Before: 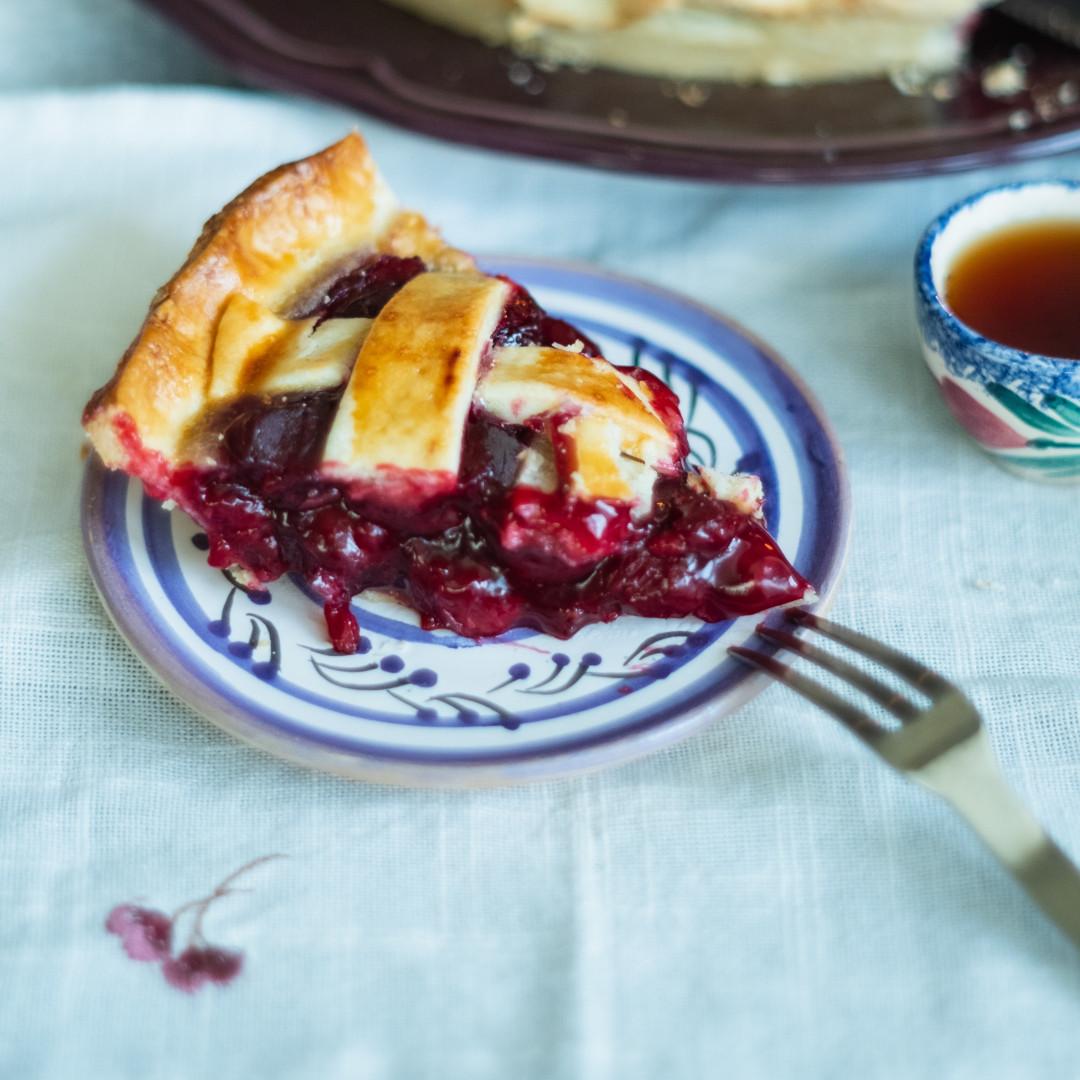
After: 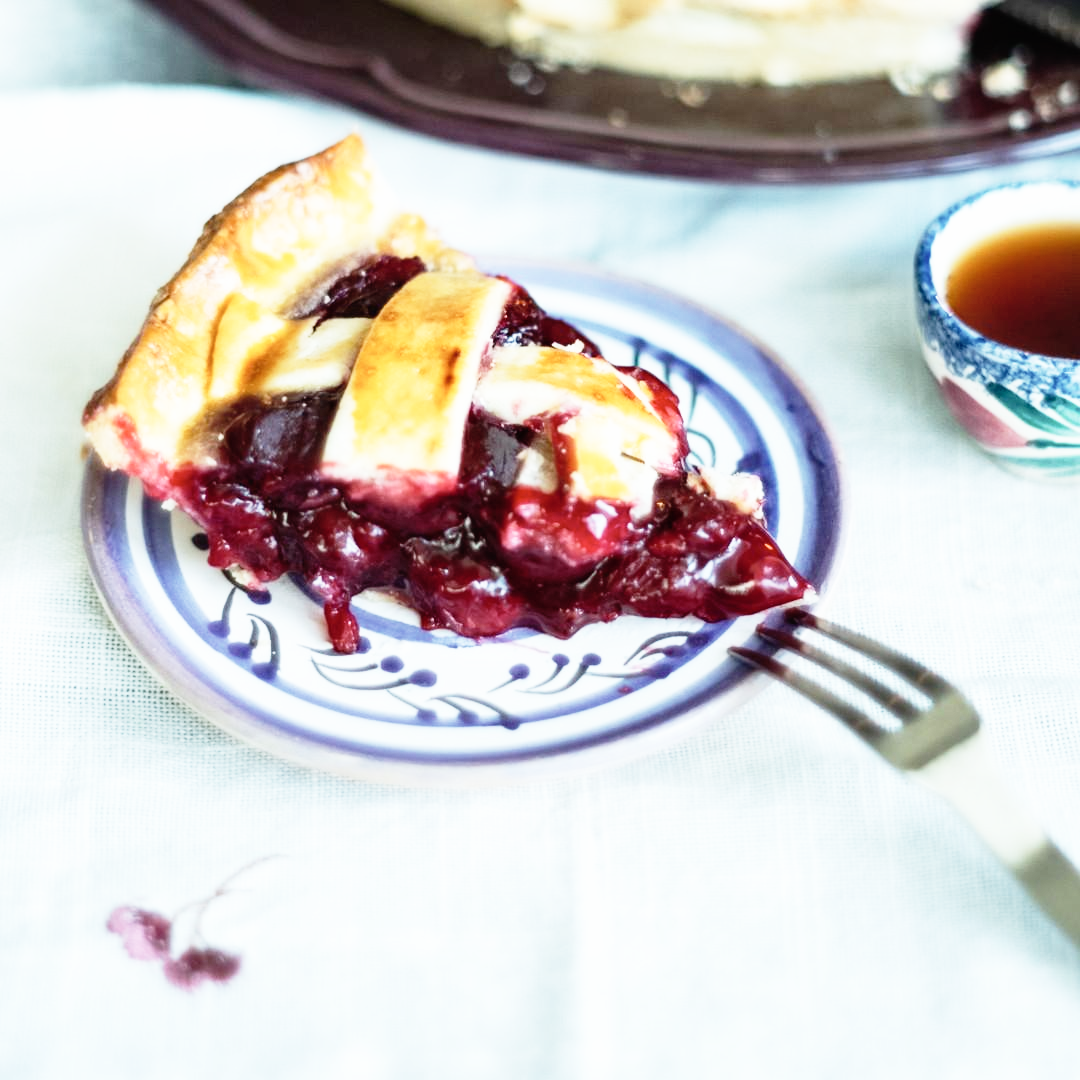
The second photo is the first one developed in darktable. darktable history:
contrast brightness saturation: contrast 0.06, brightness -0.014, saturation -0.241
base curve: curves: ch0 [(0, 0) (0.012, 0.01) (0.073, 0.168) (0.31, 0.711) (0.645, 0.957) (1, 1)], preserve colors none
